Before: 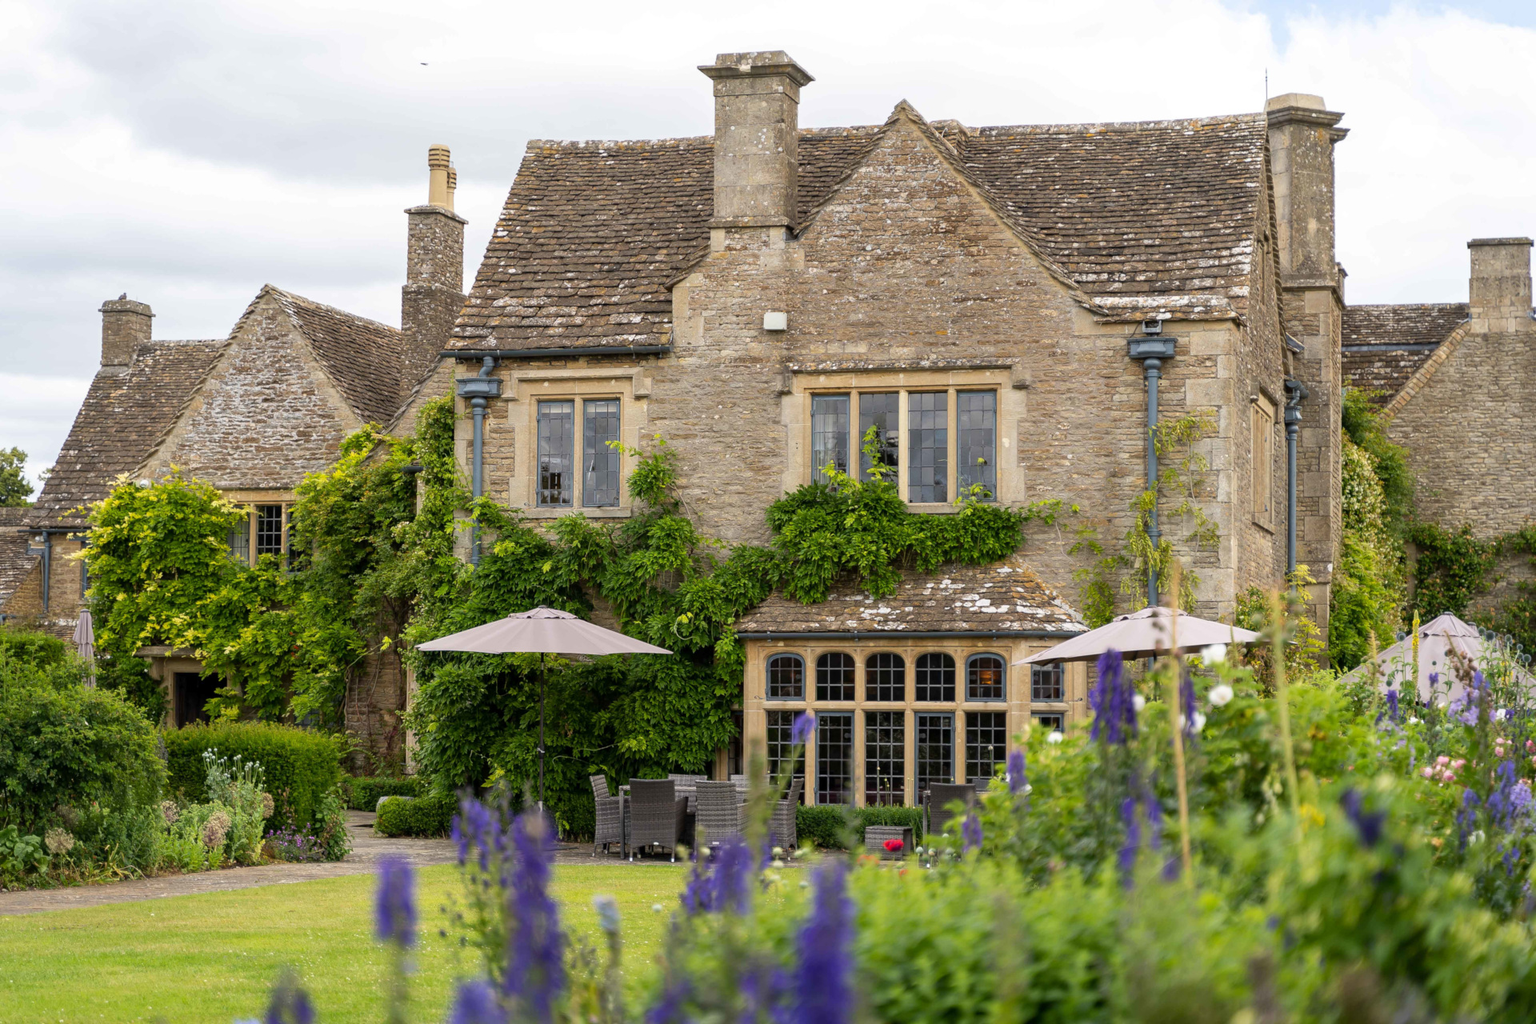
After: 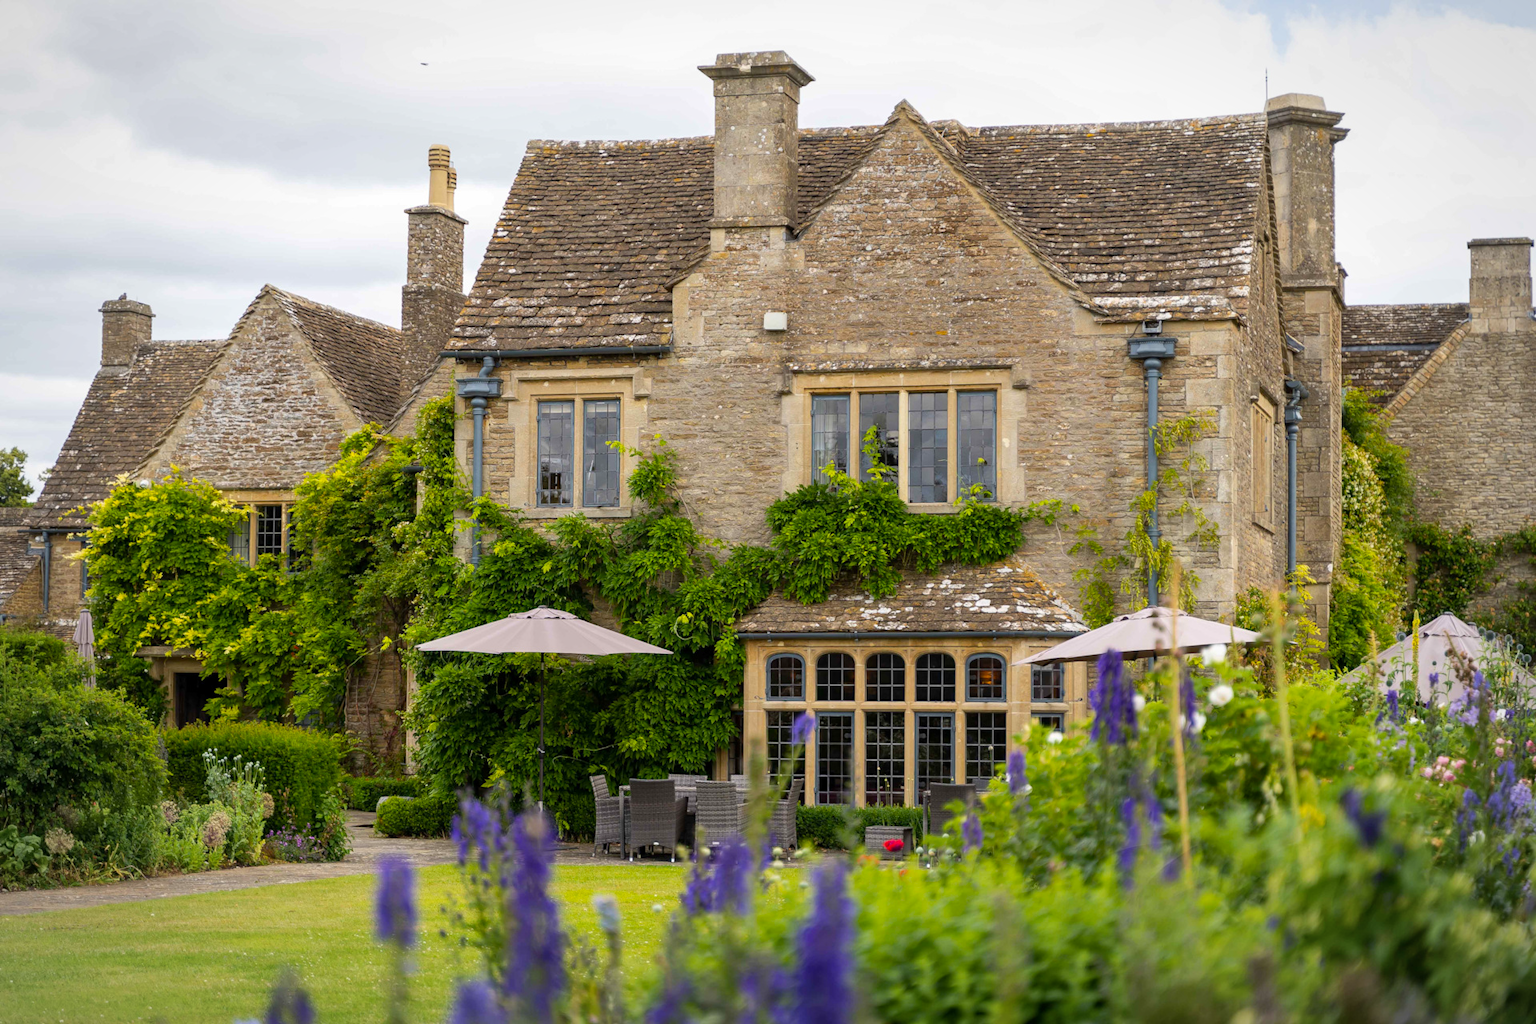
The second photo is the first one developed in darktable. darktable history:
vignetting: fall-off radius 100.37%, width/height ratio 1.339, unbound false
color balance rgb: perceptual saturation grading › global saturation 19.8%
tone equalizer: edges refinement/feathering 500, mask exposure compensation -1.57 EV, preserve details no
